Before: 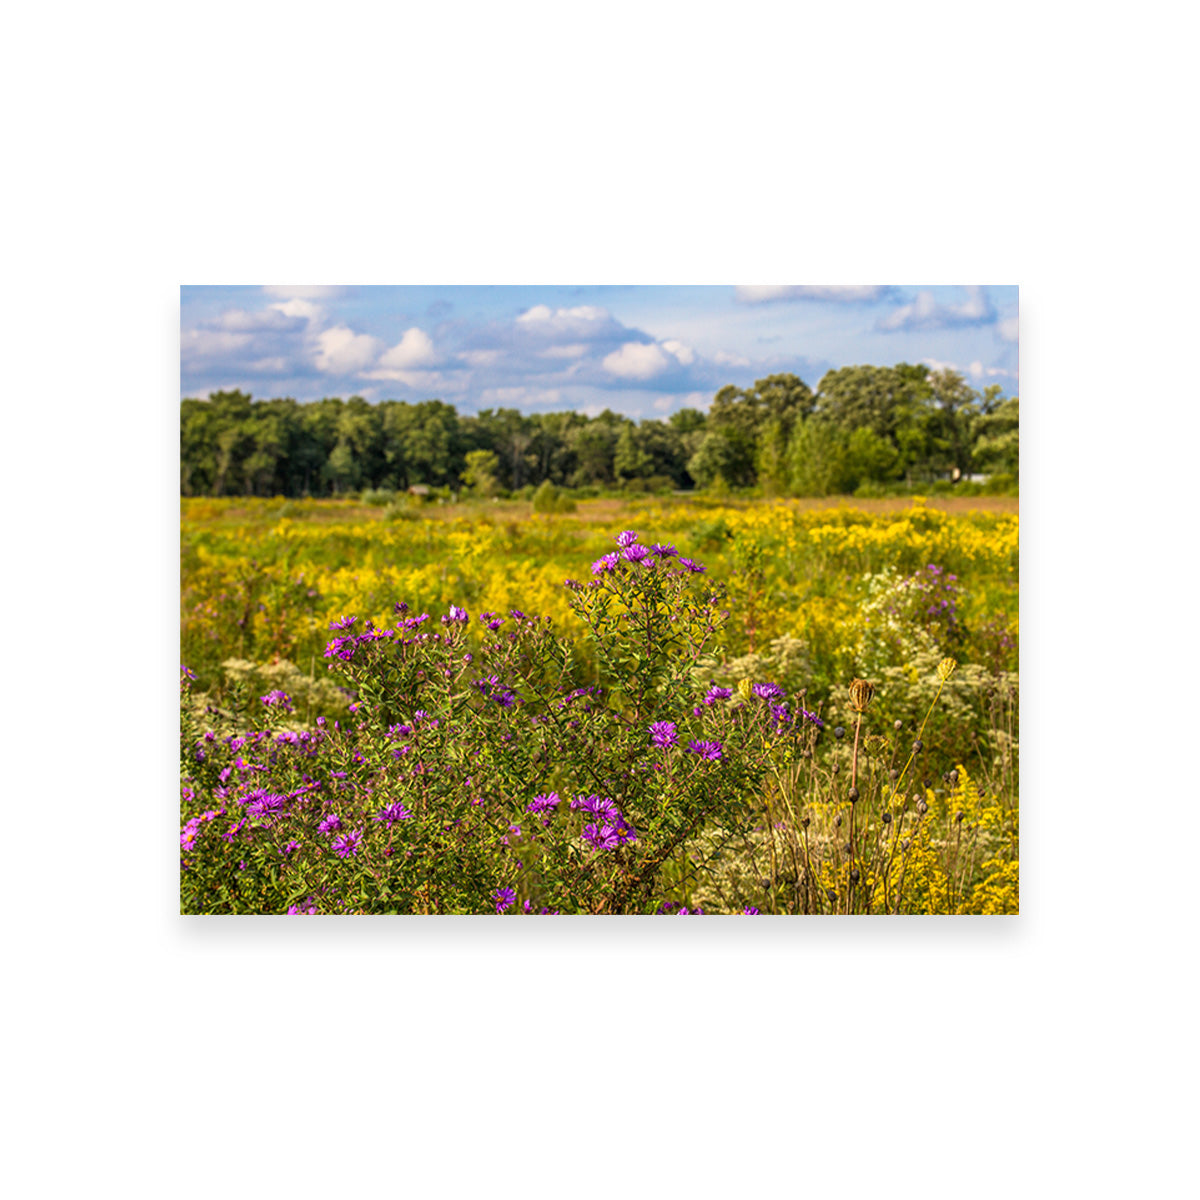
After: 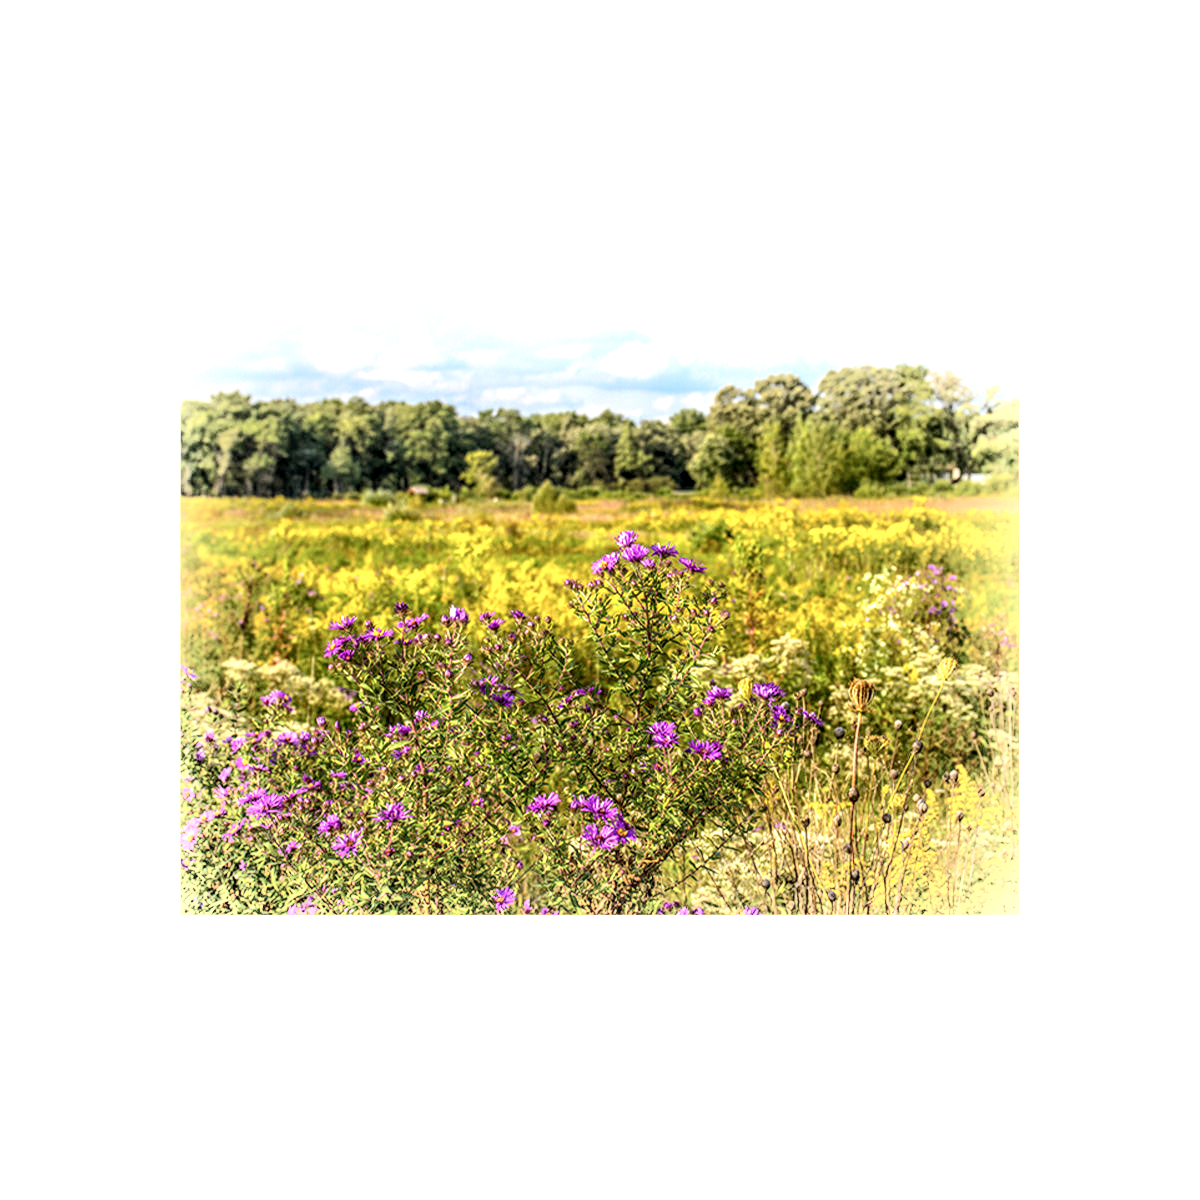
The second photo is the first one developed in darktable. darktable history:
white balance: red 0.984, blue 1.059
shadows and highlights: shadows -90, highlights 90, soften with gaussian
local contrast: highlights 60%, shadows 60%, detail 160%
exposure: exposure 0.197 EV, compensate highlight preservation false
